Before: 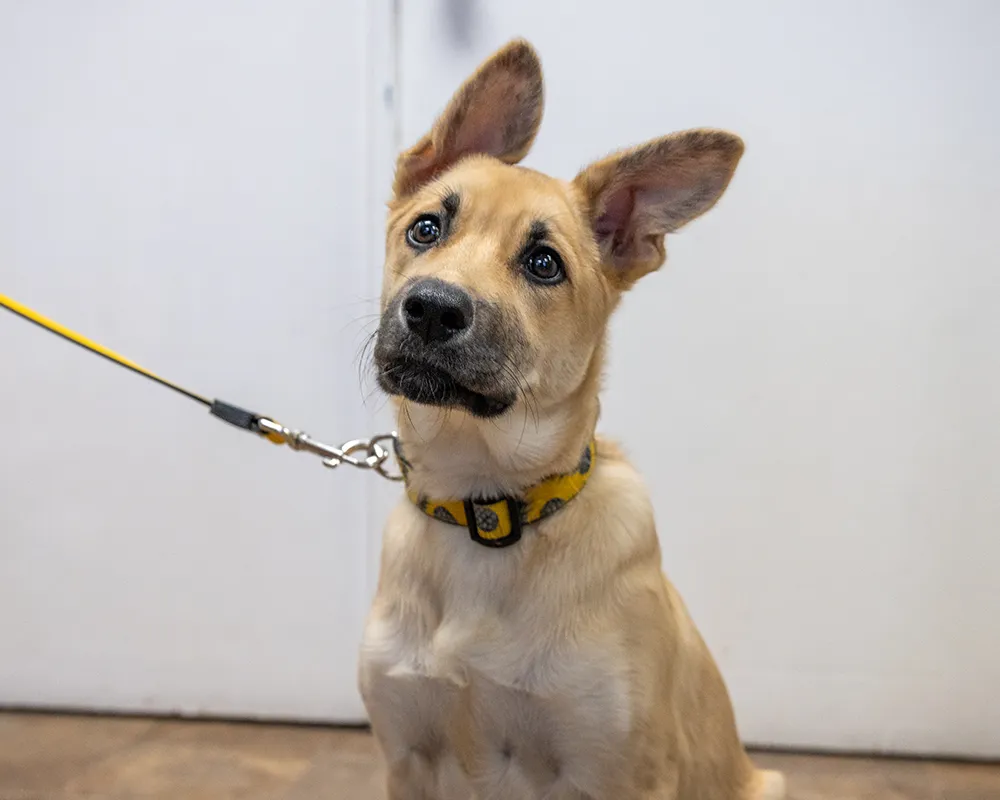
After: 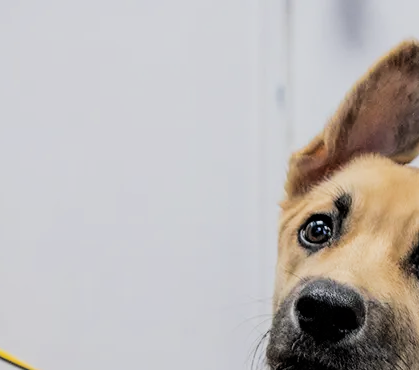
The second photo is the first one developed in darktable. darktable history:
white balance: emerald 1
filmic rgb: black relative exposure -7.65 EV, white relative exposure 4.56 EV, hardness 3.61, contrast 1.25
crop and rotate: left 10.817%, top 0.062%, right 47.194%, bottom 53.626%
